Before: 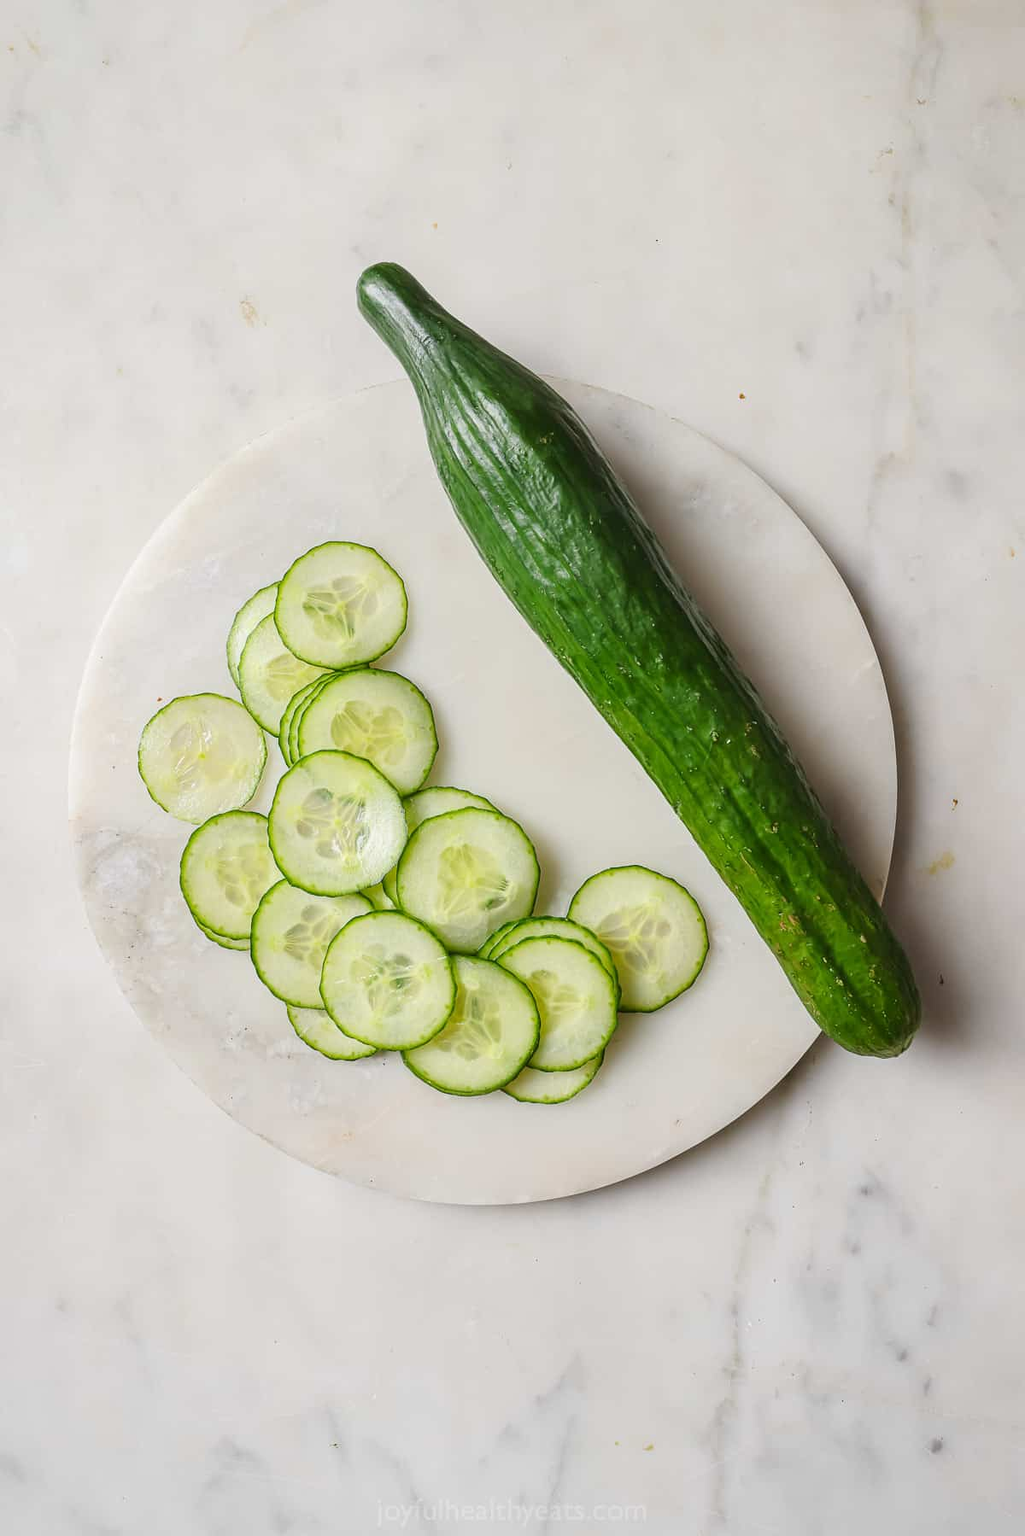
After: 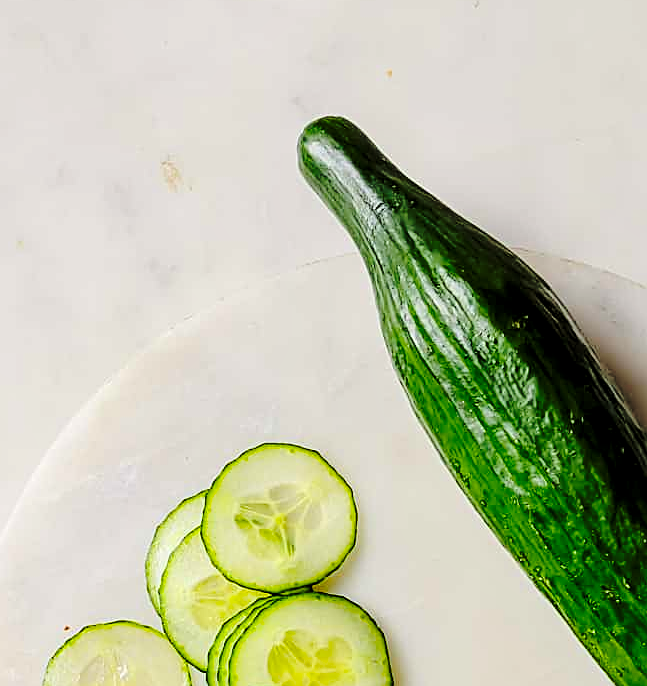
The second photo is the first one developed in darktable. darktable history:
sharpen: on, module defaults
base curve: curves: ch0 [(0, 0) (0.073, 0.04) (0.157, 0.139) (0.492, 0.492) (0.758, 0.758) (1, 1)], preserve colors none
tone curve: curves: ch0 [(0, 0) (0.068, 0.031) (0.175, 0.139) (0.32, 0.345) (0.495, 0.544) (0.748, 0.762) (0.993, 0.954)]; ch1 [(0, 0) (0.294, 0.184) (0.34, 0.303) (0.371, 0.344) (0.441, 0.408) (0.477, 0.474) (0.499, 0.5) (0.529, 0.523) (0.677, 0.762) (1, 1)]; ch2 [(0, 0) (0.431, 0.419) (0.495, 0.502) (0.524, 0.534) (0.557, 0.56) (0.634, 0.654) (0.728, 0.722) (1, 1)]
color balance rgb: shadows lift › chroma 1.047%, shadows lift › hue 31.7°, perceptual saturation grading › global saturation 30.442%
levels: levels [0.031, 0.5, 0.969]
crop: left 10.055%, top 10.662%, right 35.992%, bottom 51.18%
local contrast: mode bilateral grid, contrast 20, coarseness 50, detail 120%, midtone range 0.2
